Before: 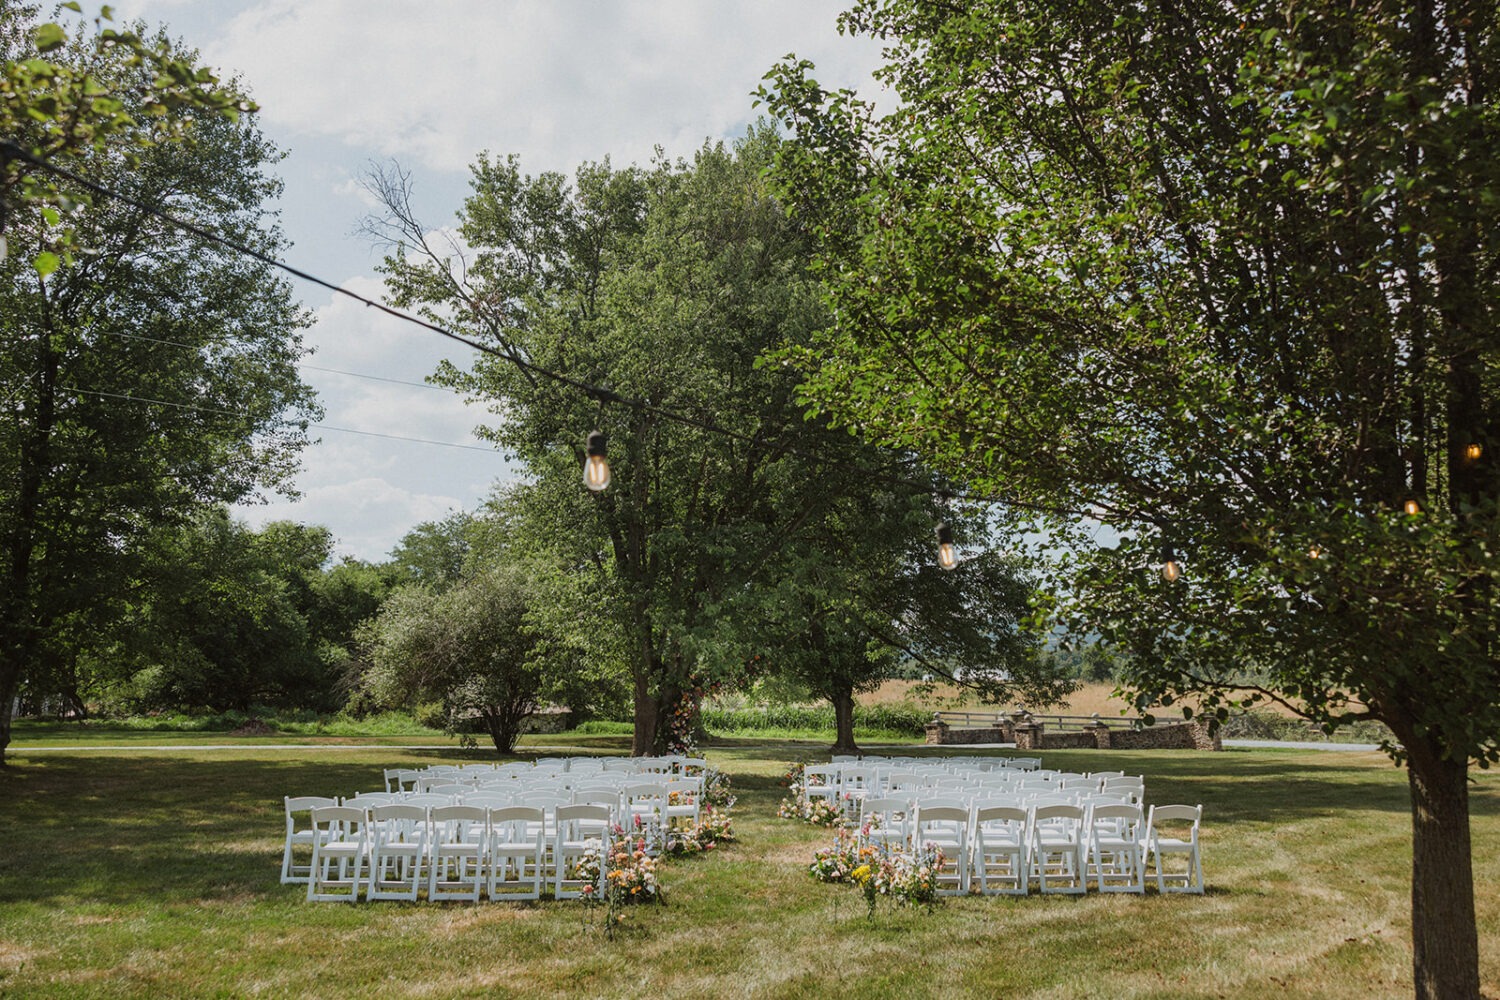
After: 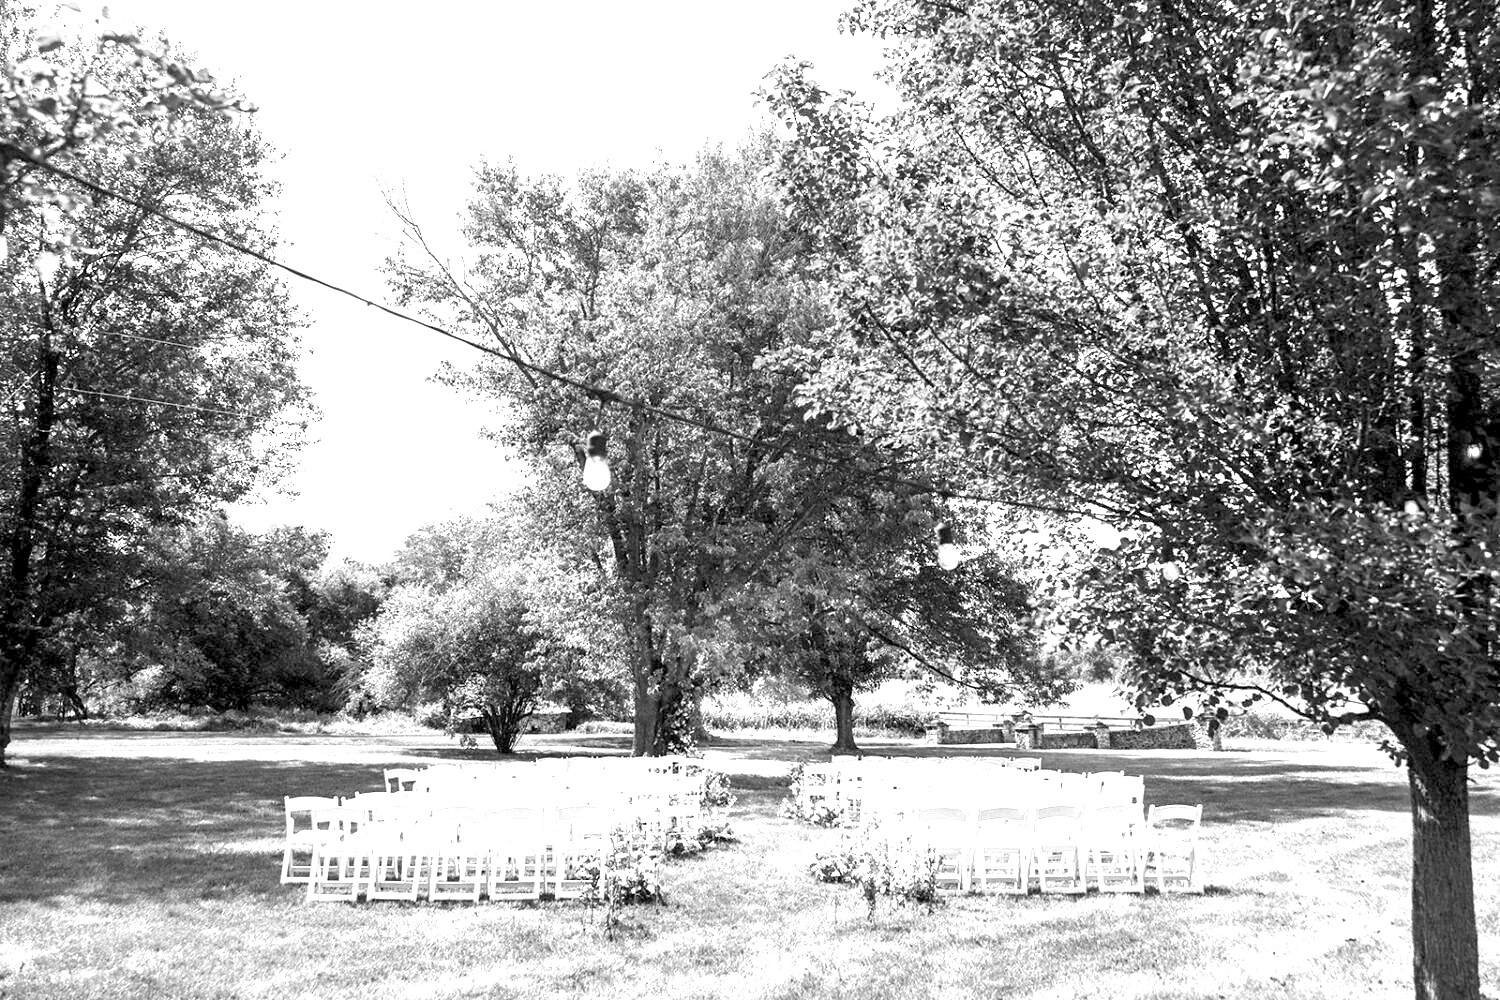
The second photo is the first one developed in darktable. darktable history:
monochrome: on, module defaults
exposure: black level correction 0.005, exposure 2.084 EV, compensate highlight preservation false
